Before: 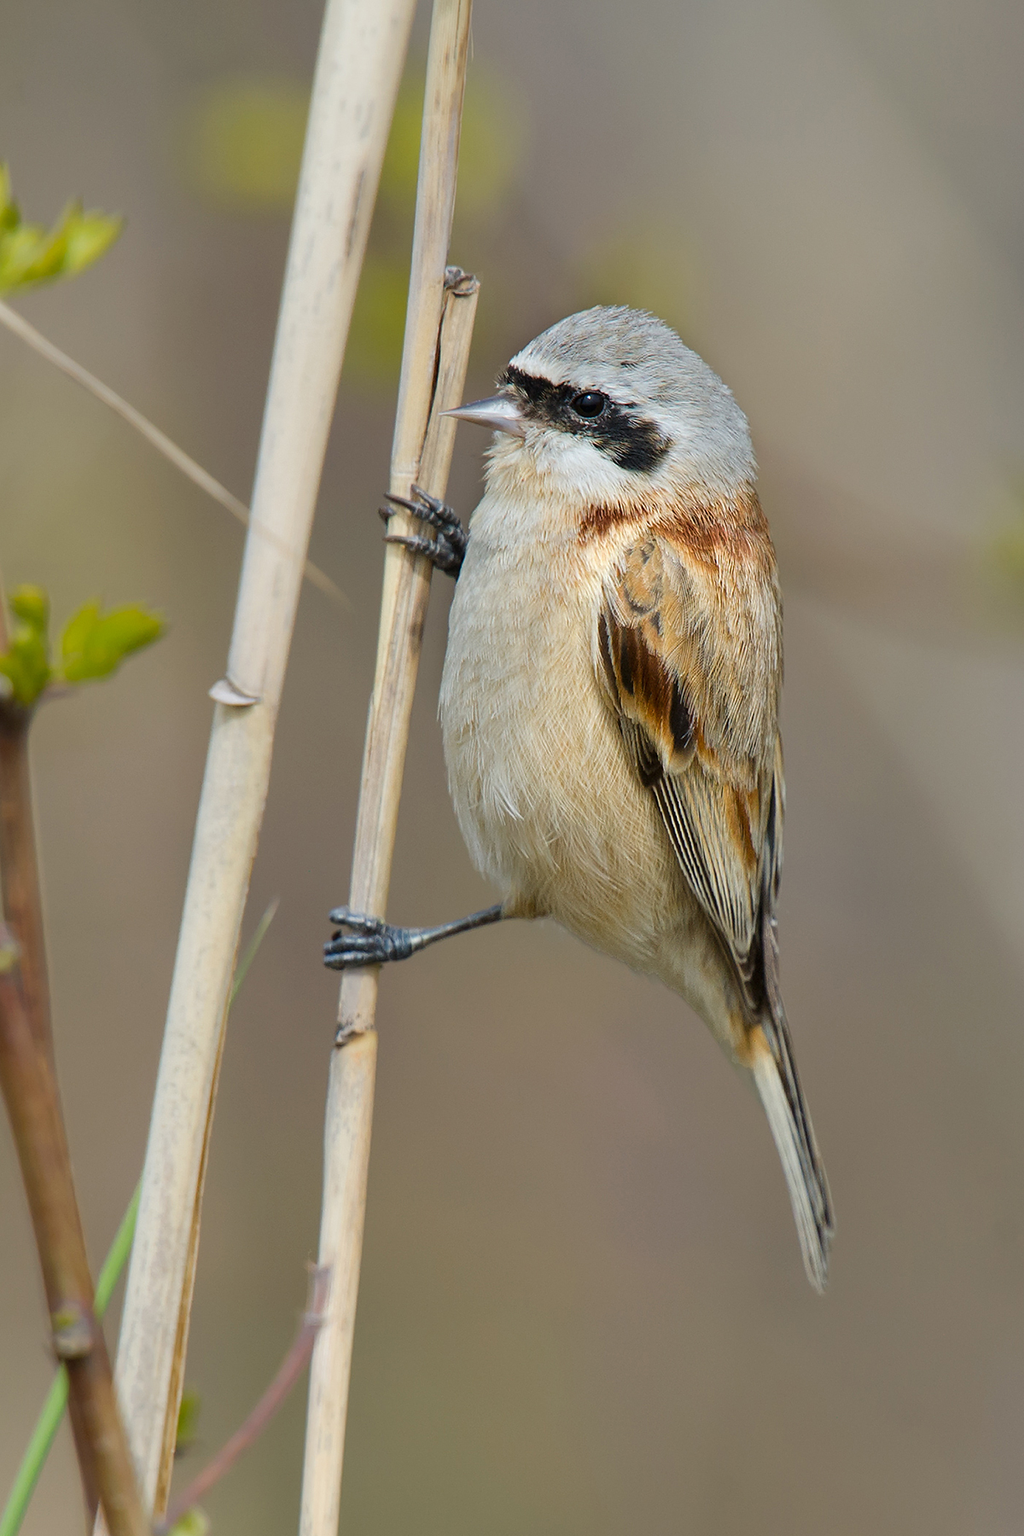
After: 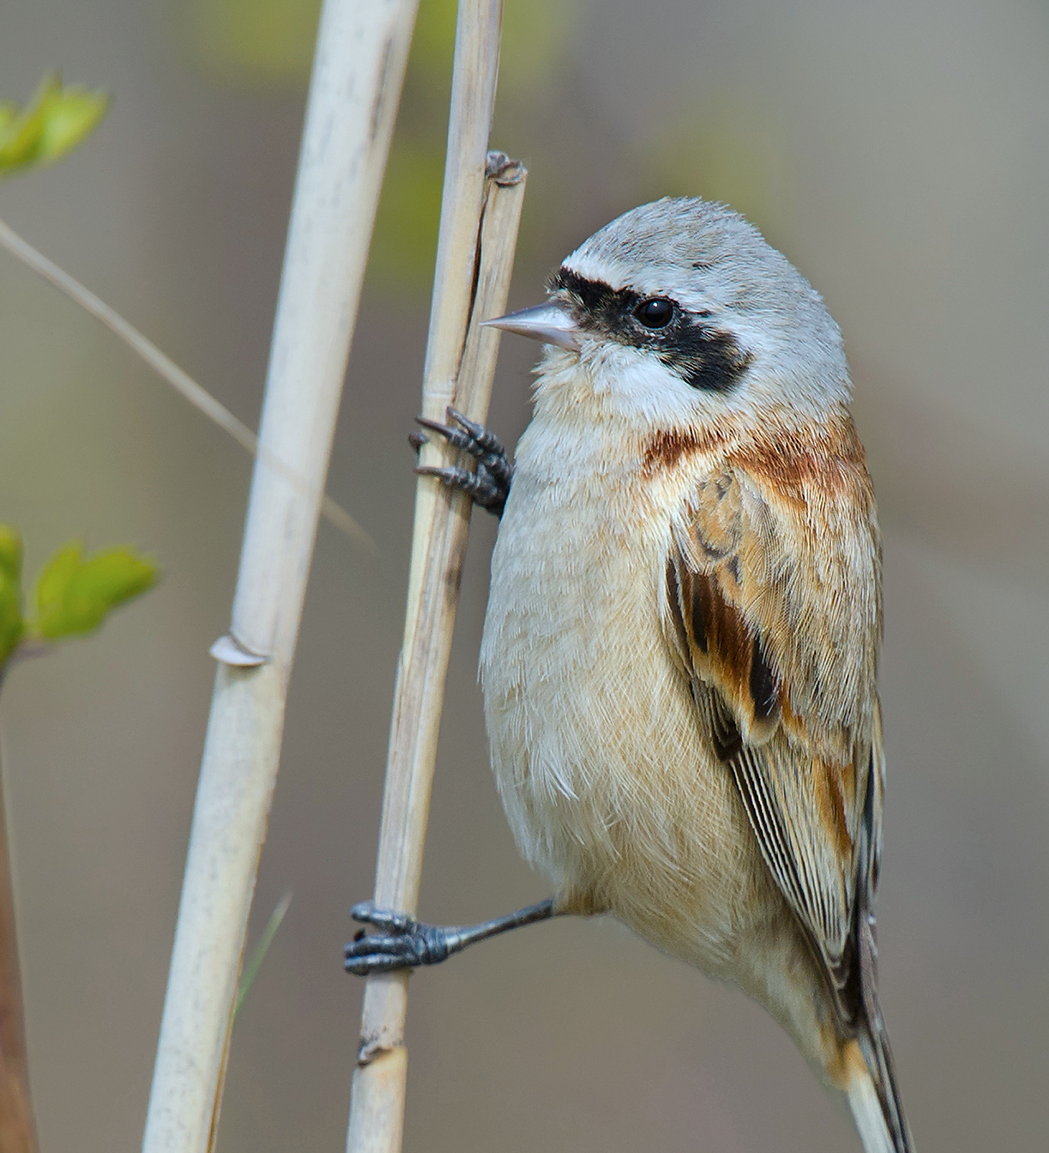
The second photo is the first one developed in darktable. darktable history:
color calibration: illuminant custom, x 0.368, y 0.373, temperature 4345.02 K
crop: left 2.918%, top 8.947%, right 9.663%, bottom 26.987%
